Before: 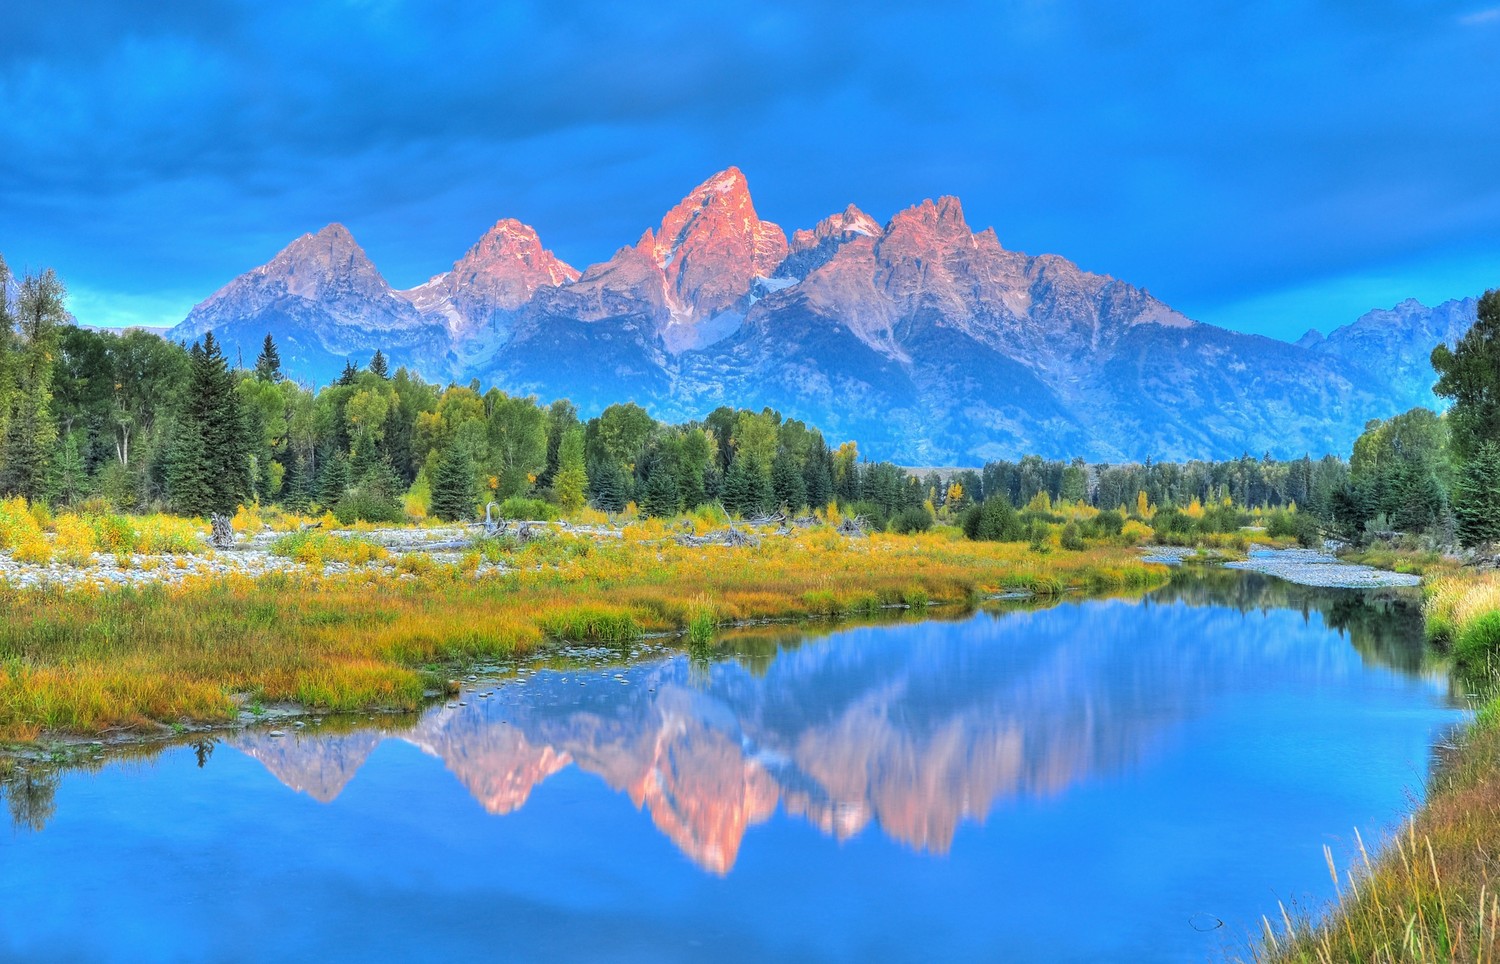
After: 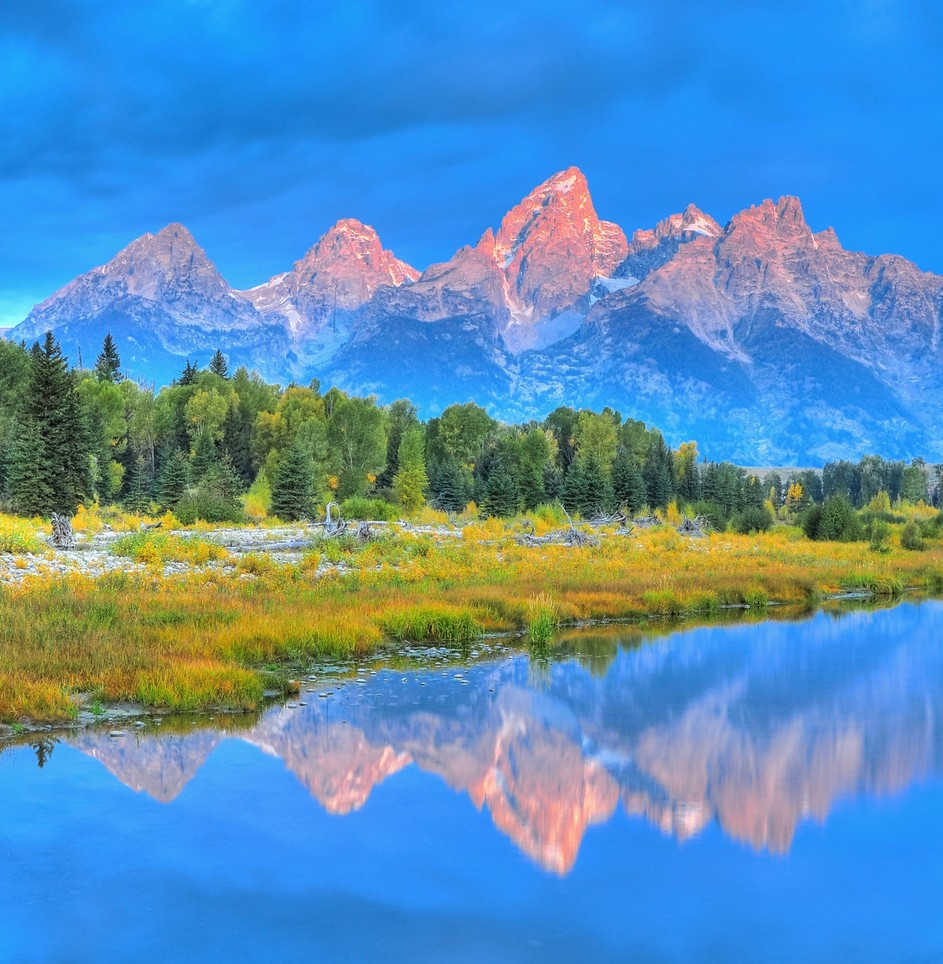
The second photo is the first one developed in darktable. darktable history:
crop: left 10.681%, right 26.396%
